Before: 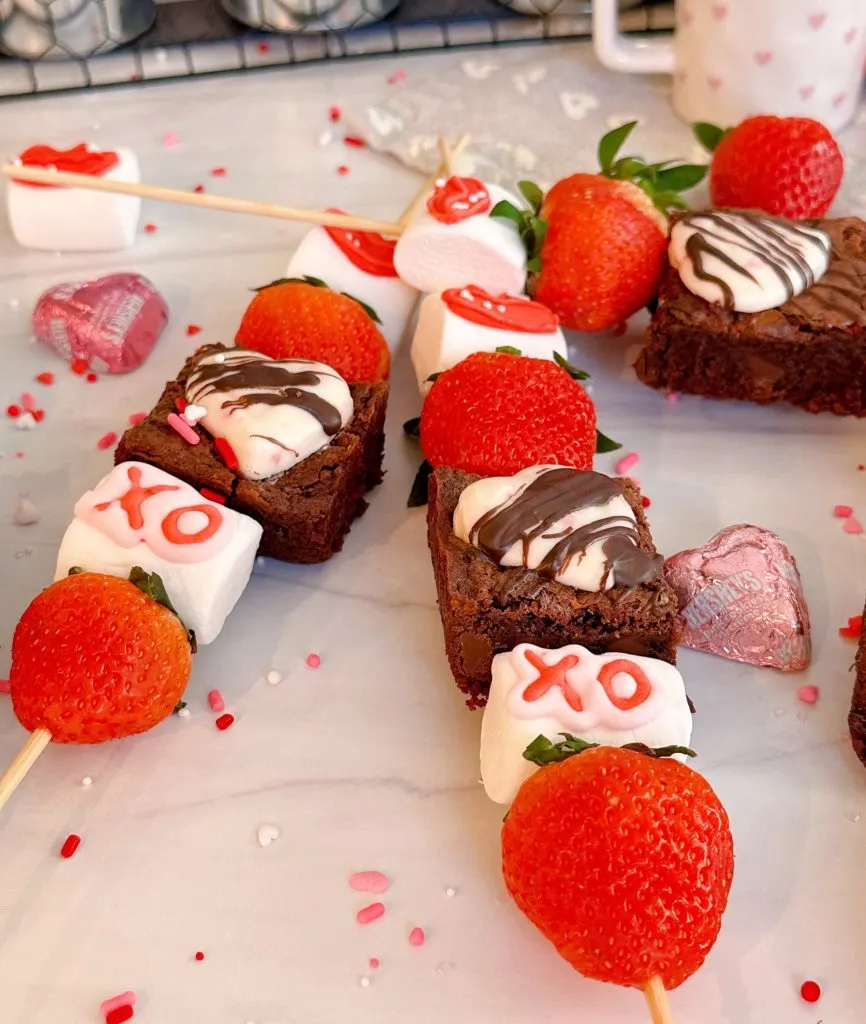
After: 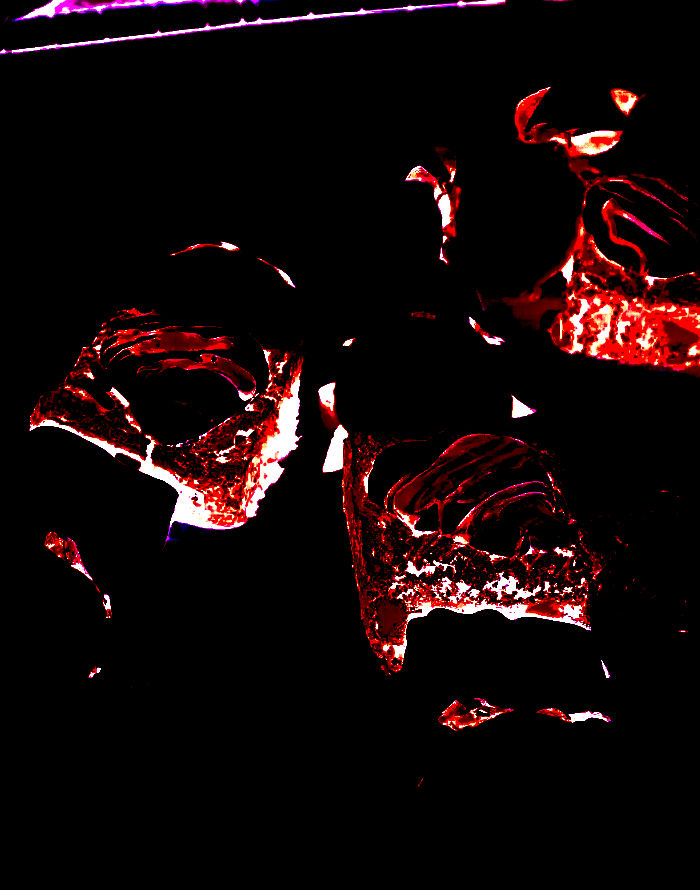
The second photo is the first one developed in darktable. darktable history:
color zones: curves: ch0 [(0, 0.5) (0.143, 0.5) (0.286, 0.456) (0.429, 0.5) (0.571, 0.5) (0.714, 0.5) (0.857, 0.5) (1, 0.5)]; ch1 [(0, 0.5) (0.143, 0.5) (0.286, 0.422) (0.429, 0.5) (0.571, 0.5) (0.714, 0.5) (0.857, 0.5) (1, 0.5)]
white balance: red 8, blue 8
tone equalizer: on, module defaults
crop: left 9.929%, top 3.475%, right 9.188%, bottom 9.529%
bloom: size 25%, threshold 5%, strength 90%
sharpen: radius 4.883
